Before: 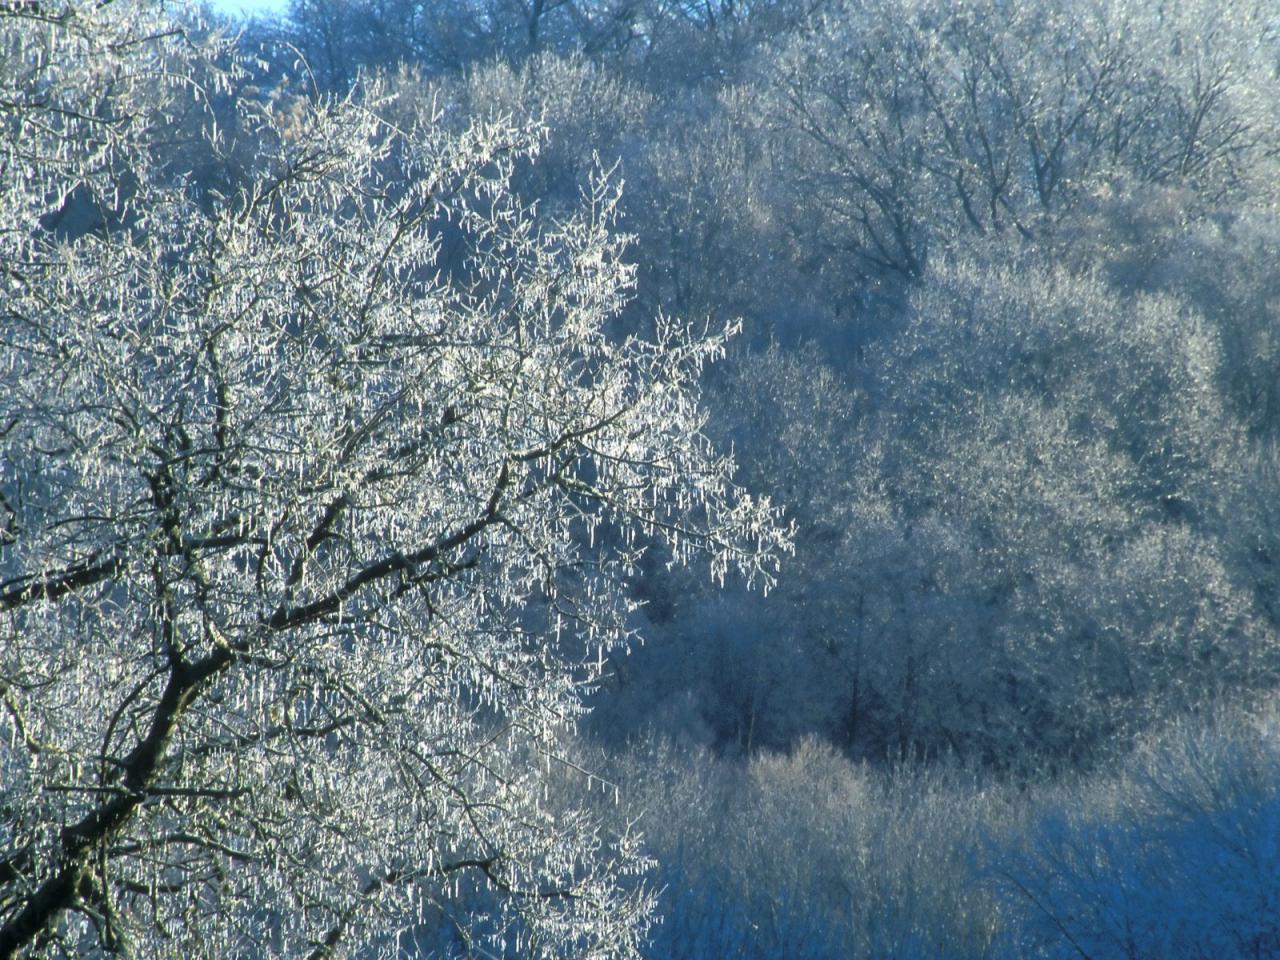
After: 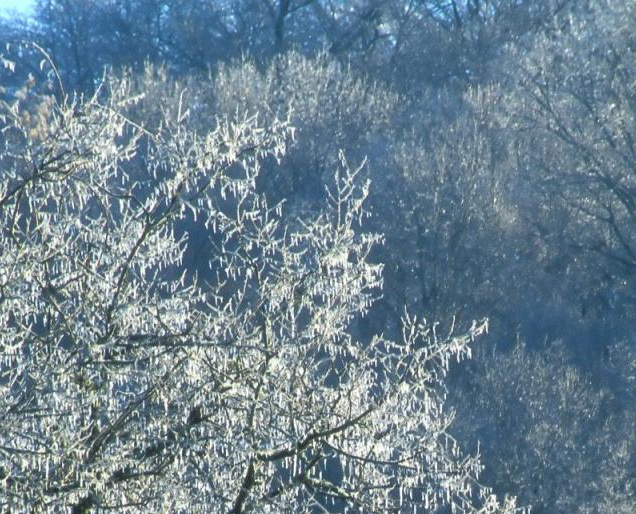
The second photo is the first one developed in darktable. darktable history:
crop: left 19.857%, right 30.445%, bottom 46.433%
